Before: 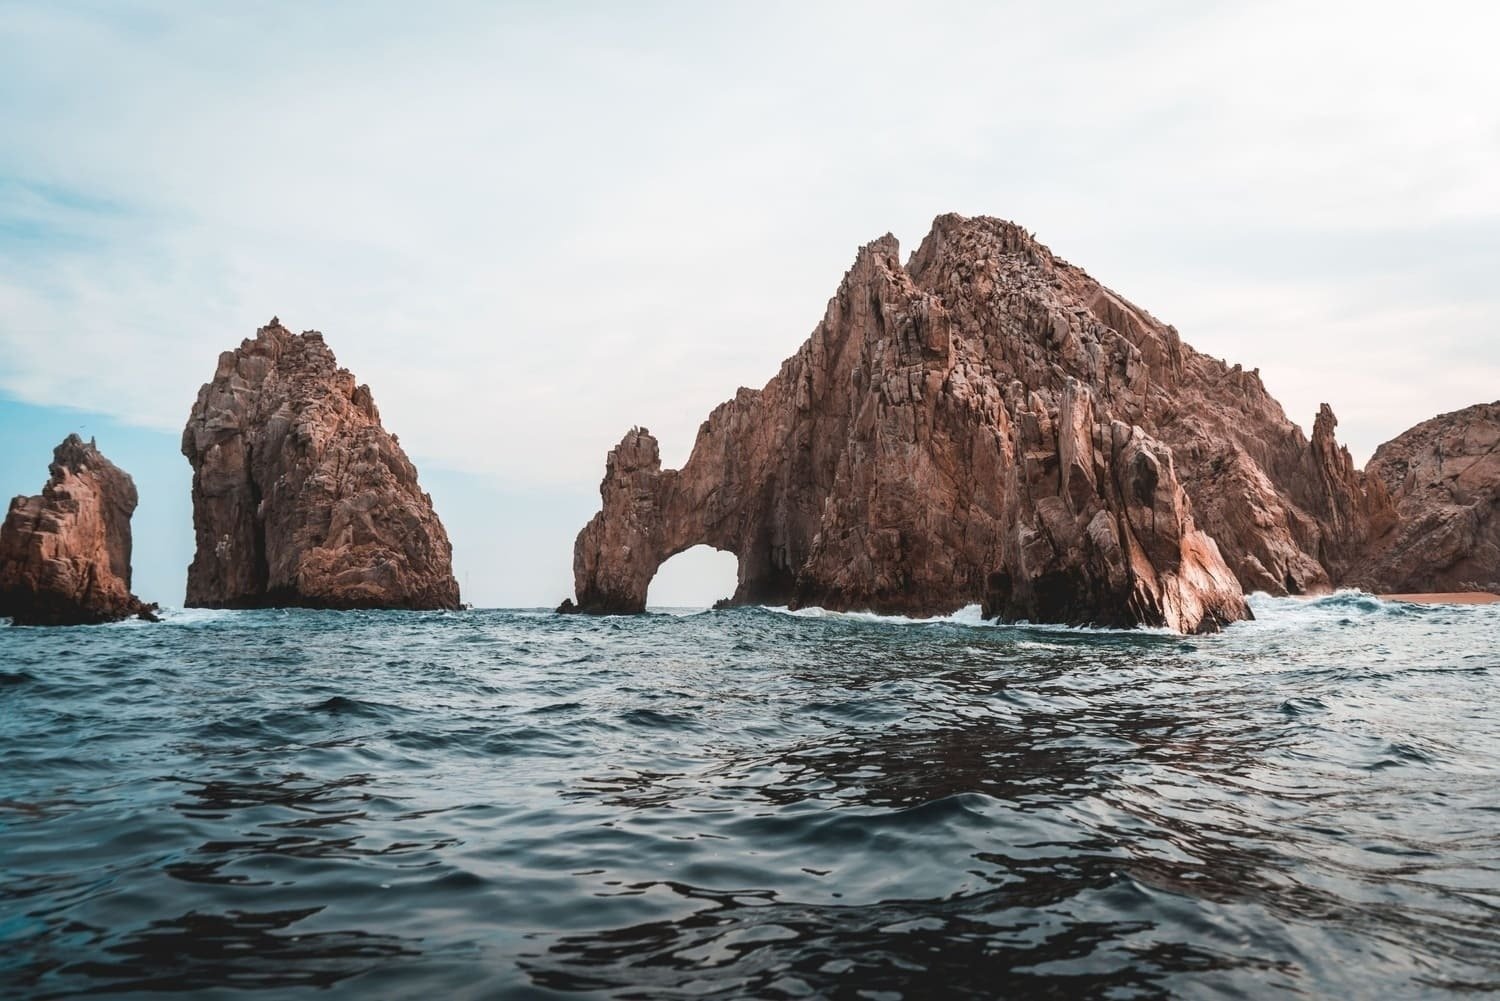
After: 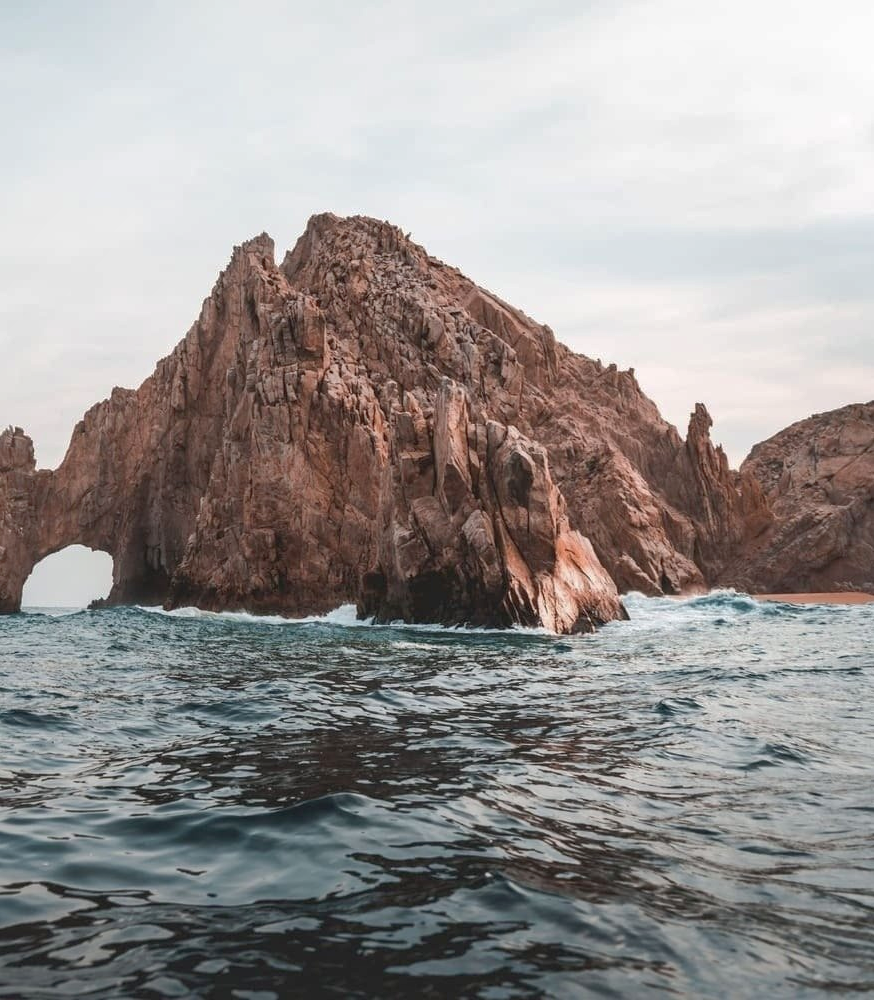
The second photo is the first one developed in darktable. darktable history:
shadows and highlights: on, module defaults
crop: left 41.692%
